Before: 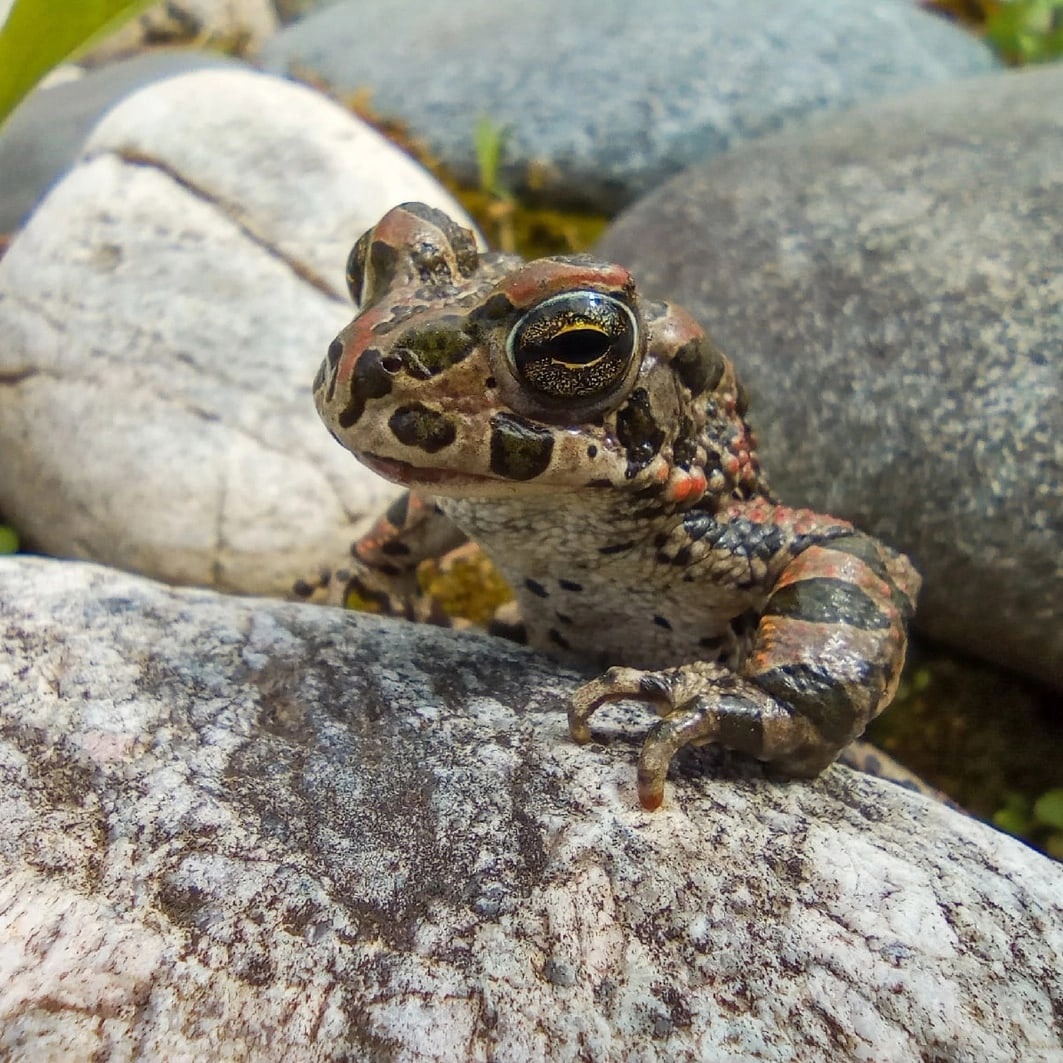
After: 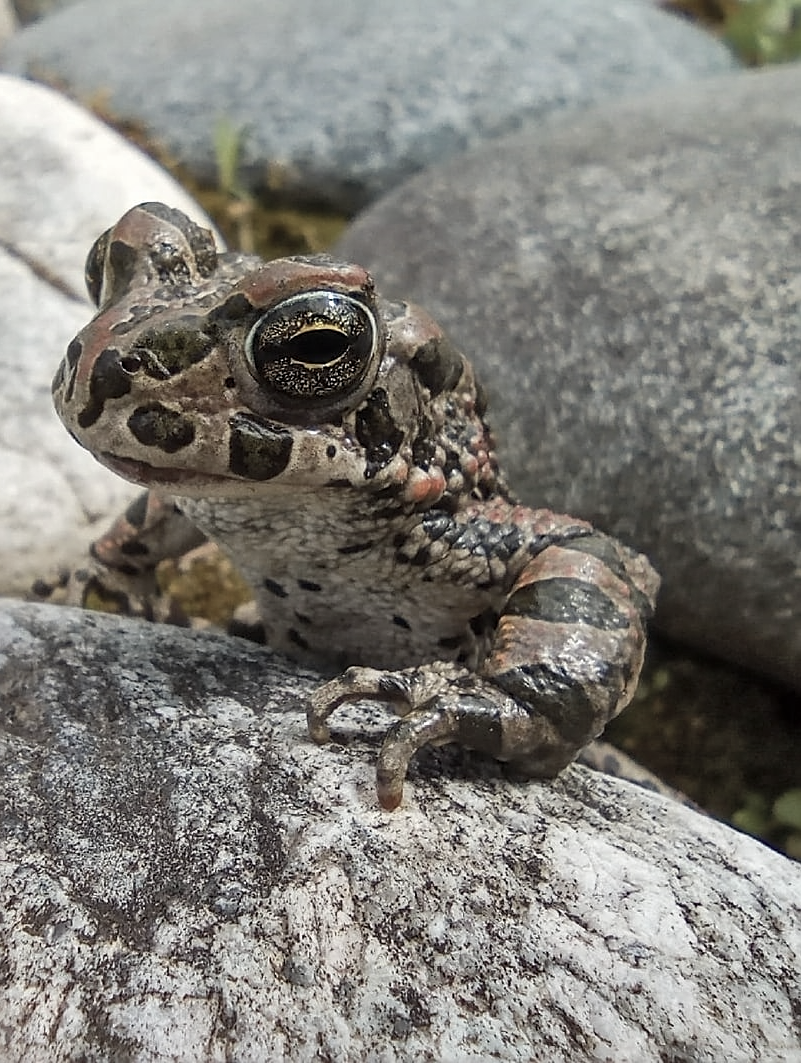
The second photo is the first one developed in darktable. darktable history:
crop and rotate: left 24.6%
shadows and highlights: shadows 37.27, highlights -28.18, soften with gaussian
sharpen: on, module defaults
color correction: saturation 0.5
